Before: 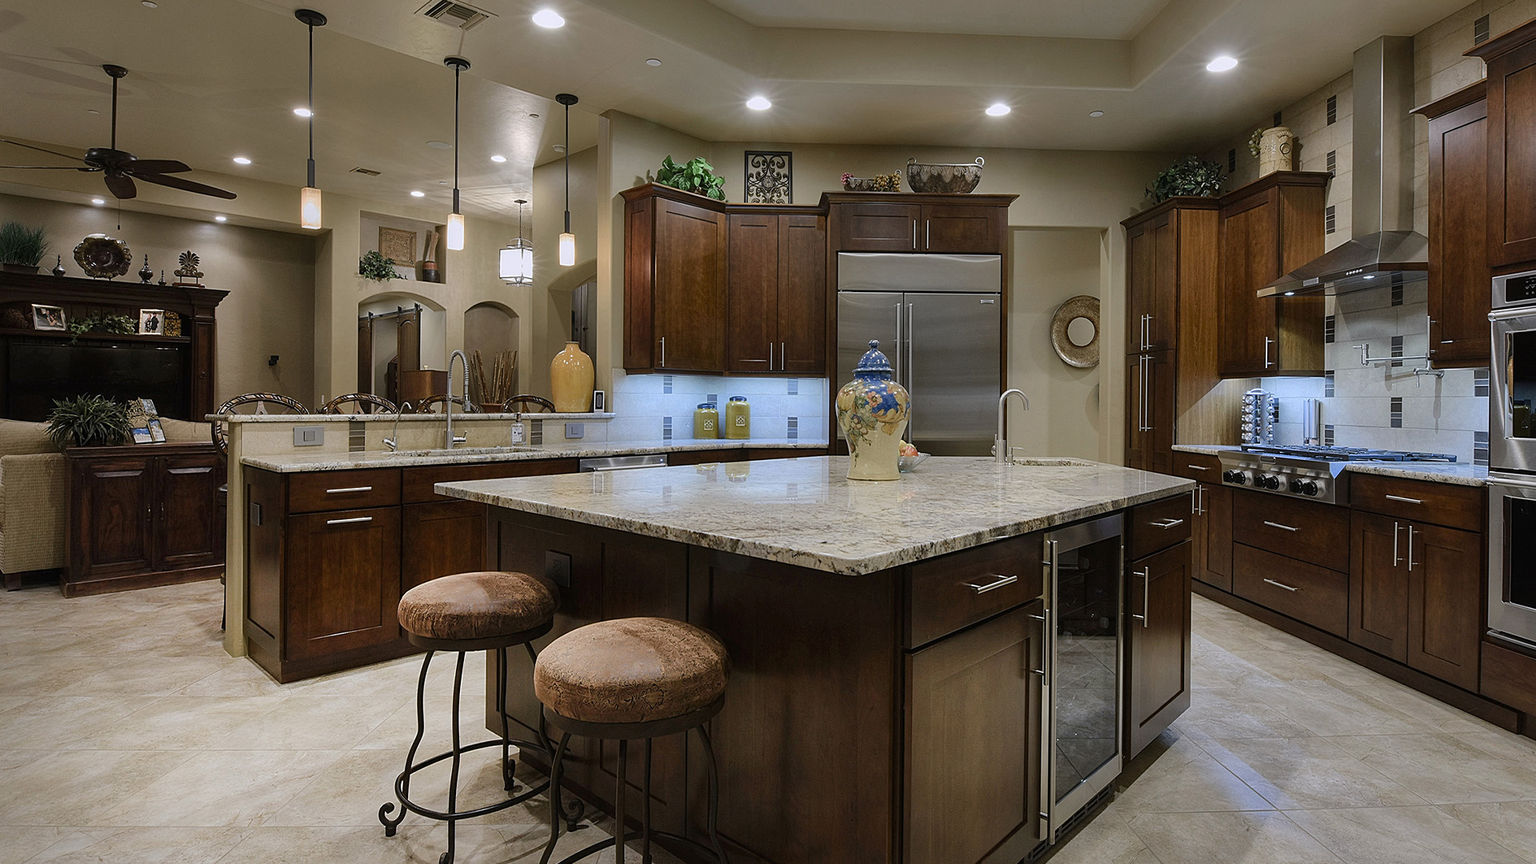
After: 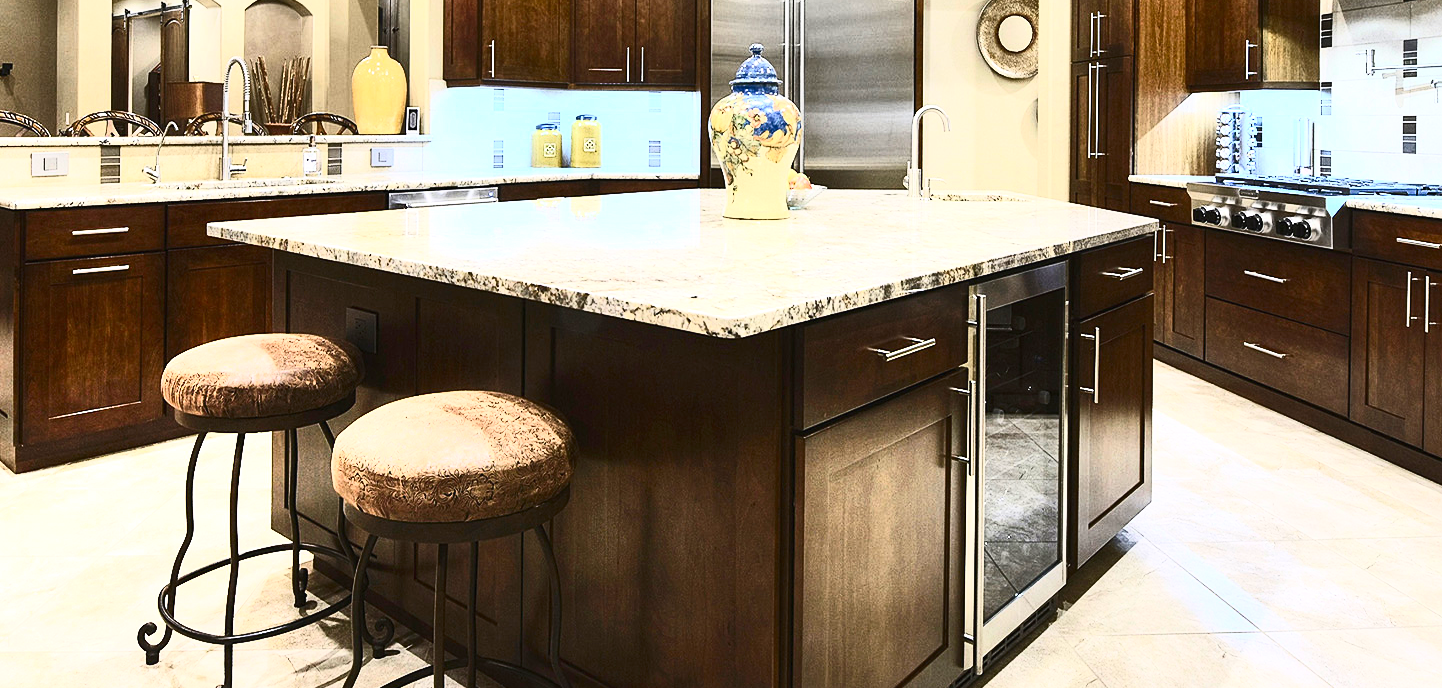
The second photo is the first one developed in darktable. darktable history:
contrast brightness saturation: contrast 0.618, brightness 0.324, saturation 0.136
exposure: black level correction 0, exposure 1.169 EV, compensate exposure bias true, compensate highlight preservation false
crop and rotate: left 17.504%, top 35.36%, right 7.34%, bottom 0.918%
